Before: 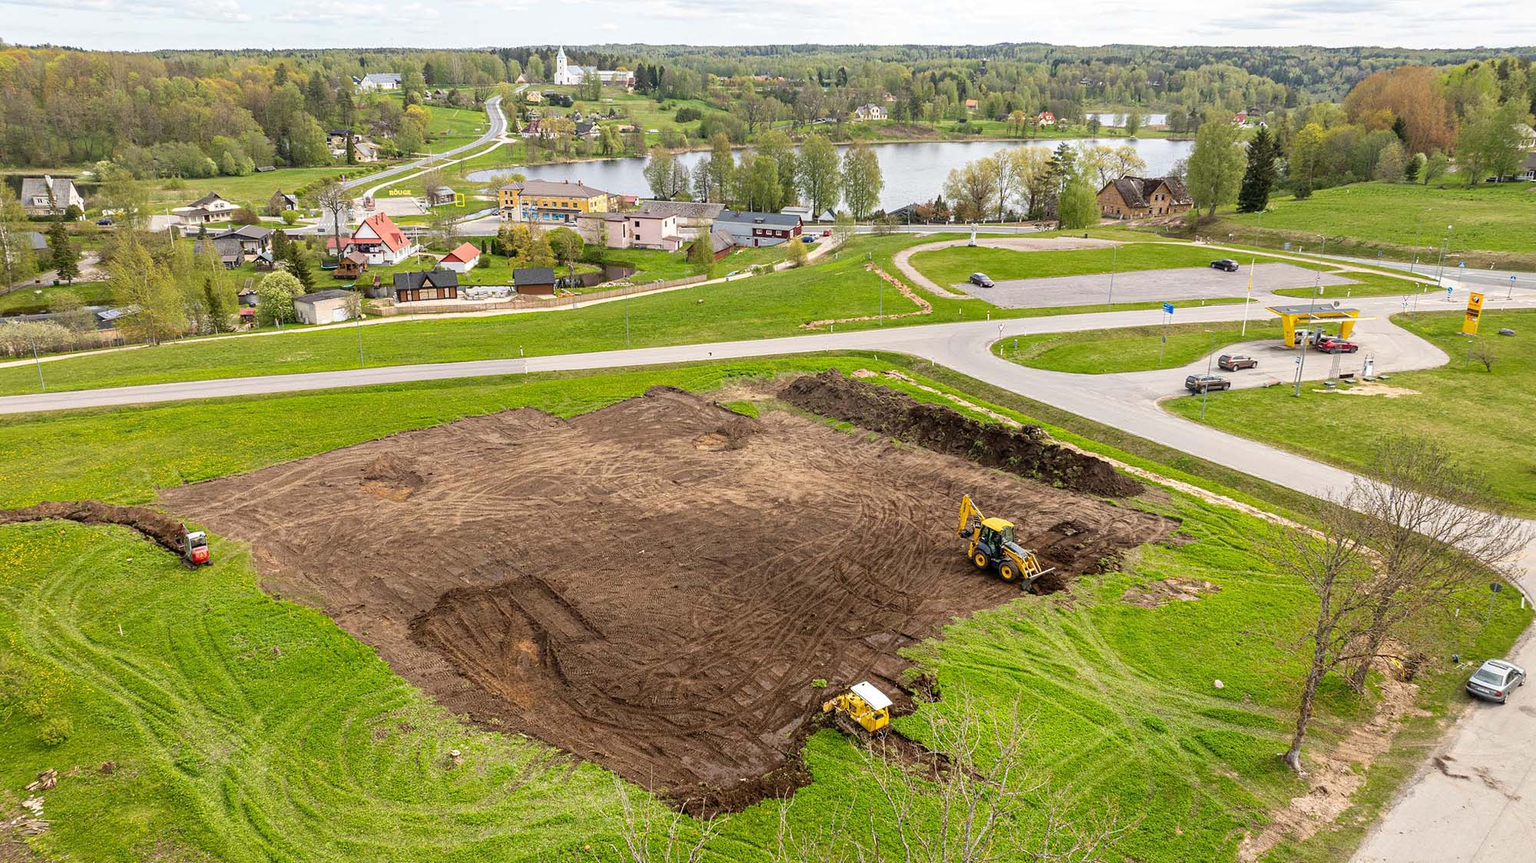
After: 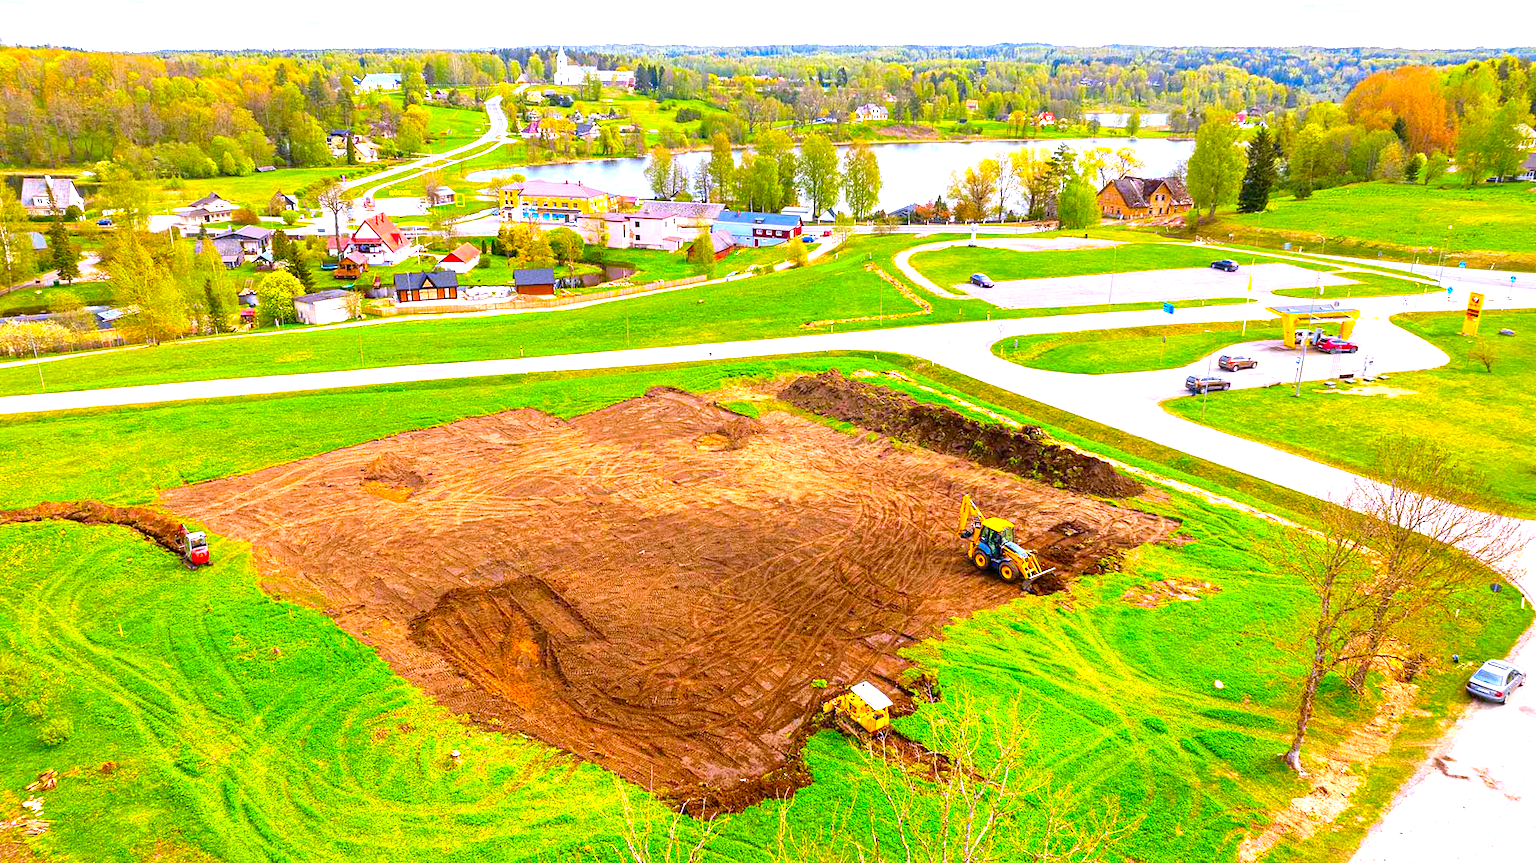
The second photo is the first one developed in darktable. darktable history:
color contrast: green-magenta contrast 0.85, blue-yellow contrast 1.25, unbound 0
white balance: red 1.004, blue 1.096
exposure: exposure 1 EV, compensate highlight preservation false
color correction: highlights a* 1.59, highlights b* -1.7, saturation 2.48
